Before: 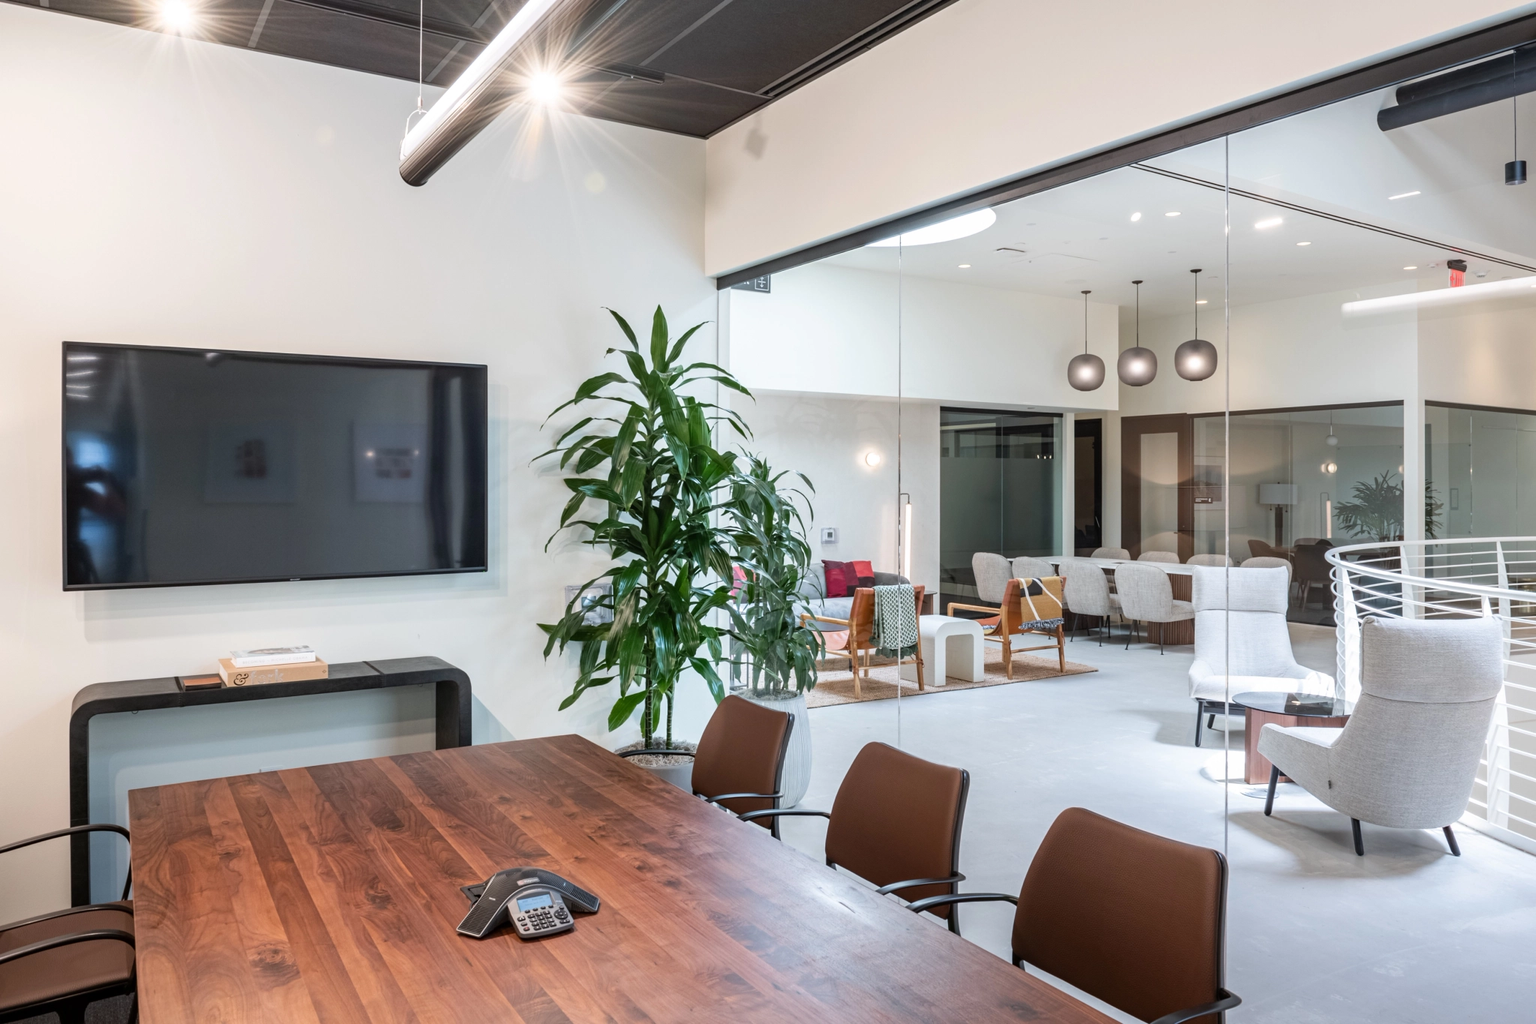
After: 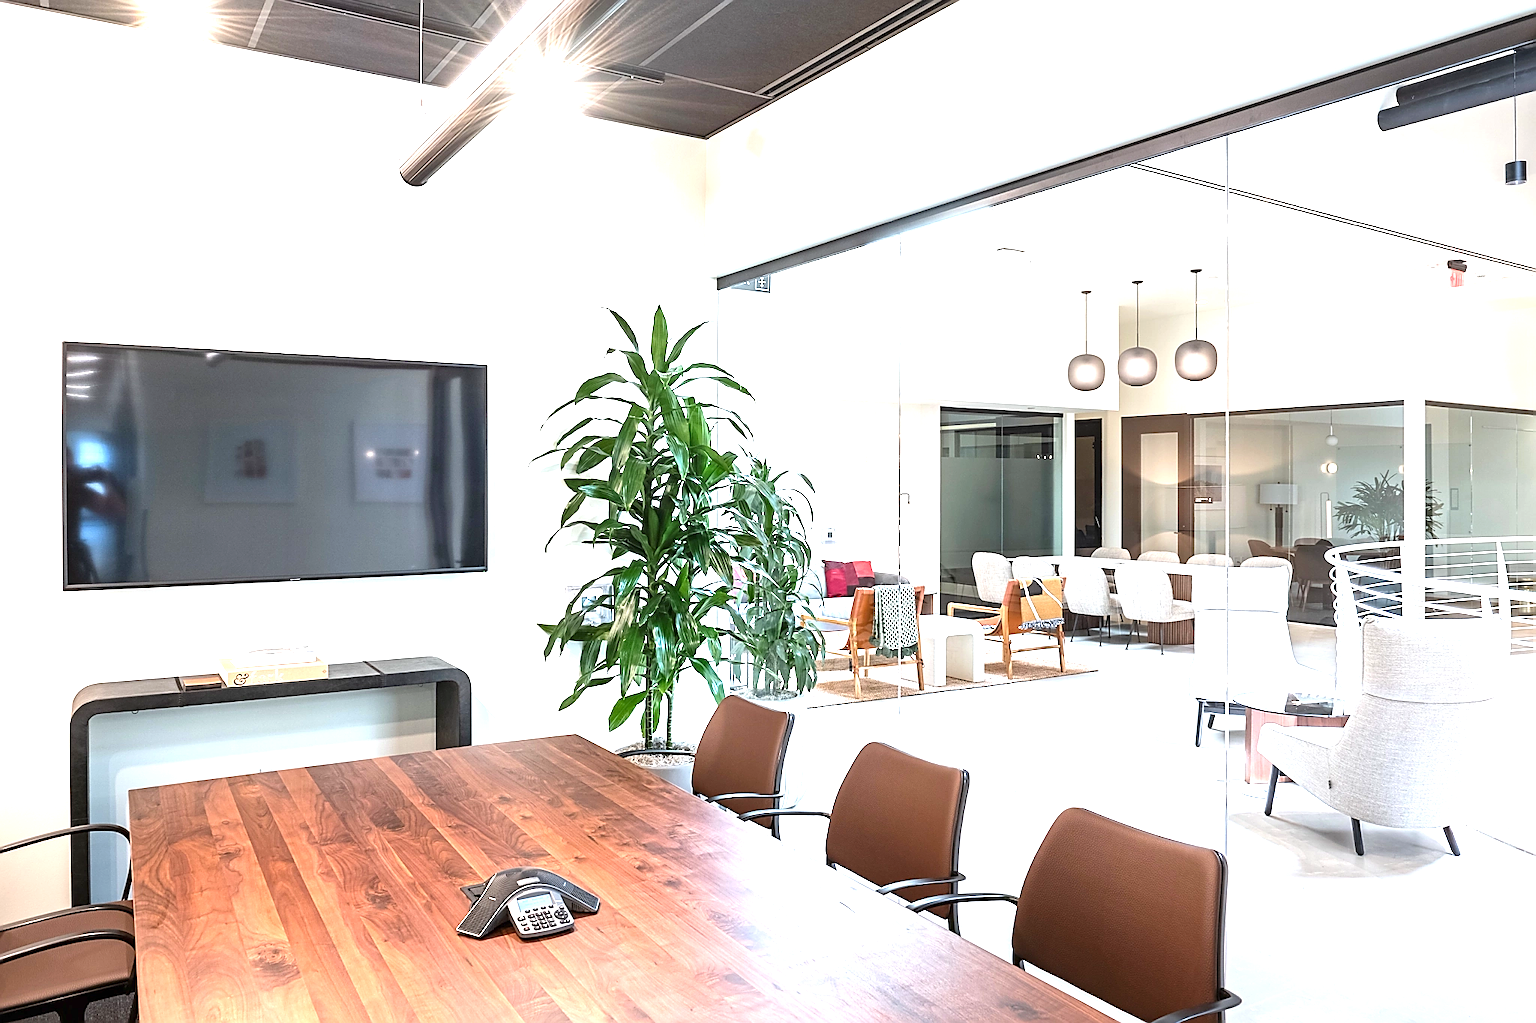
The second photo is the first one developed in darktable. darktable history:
exposure: black level correction 0, exposure 1.379 EV, compensate exposure bias true, compensate highlight preservation false
sharpen: radius 1.4, amount 1.25, threshold 0.7
